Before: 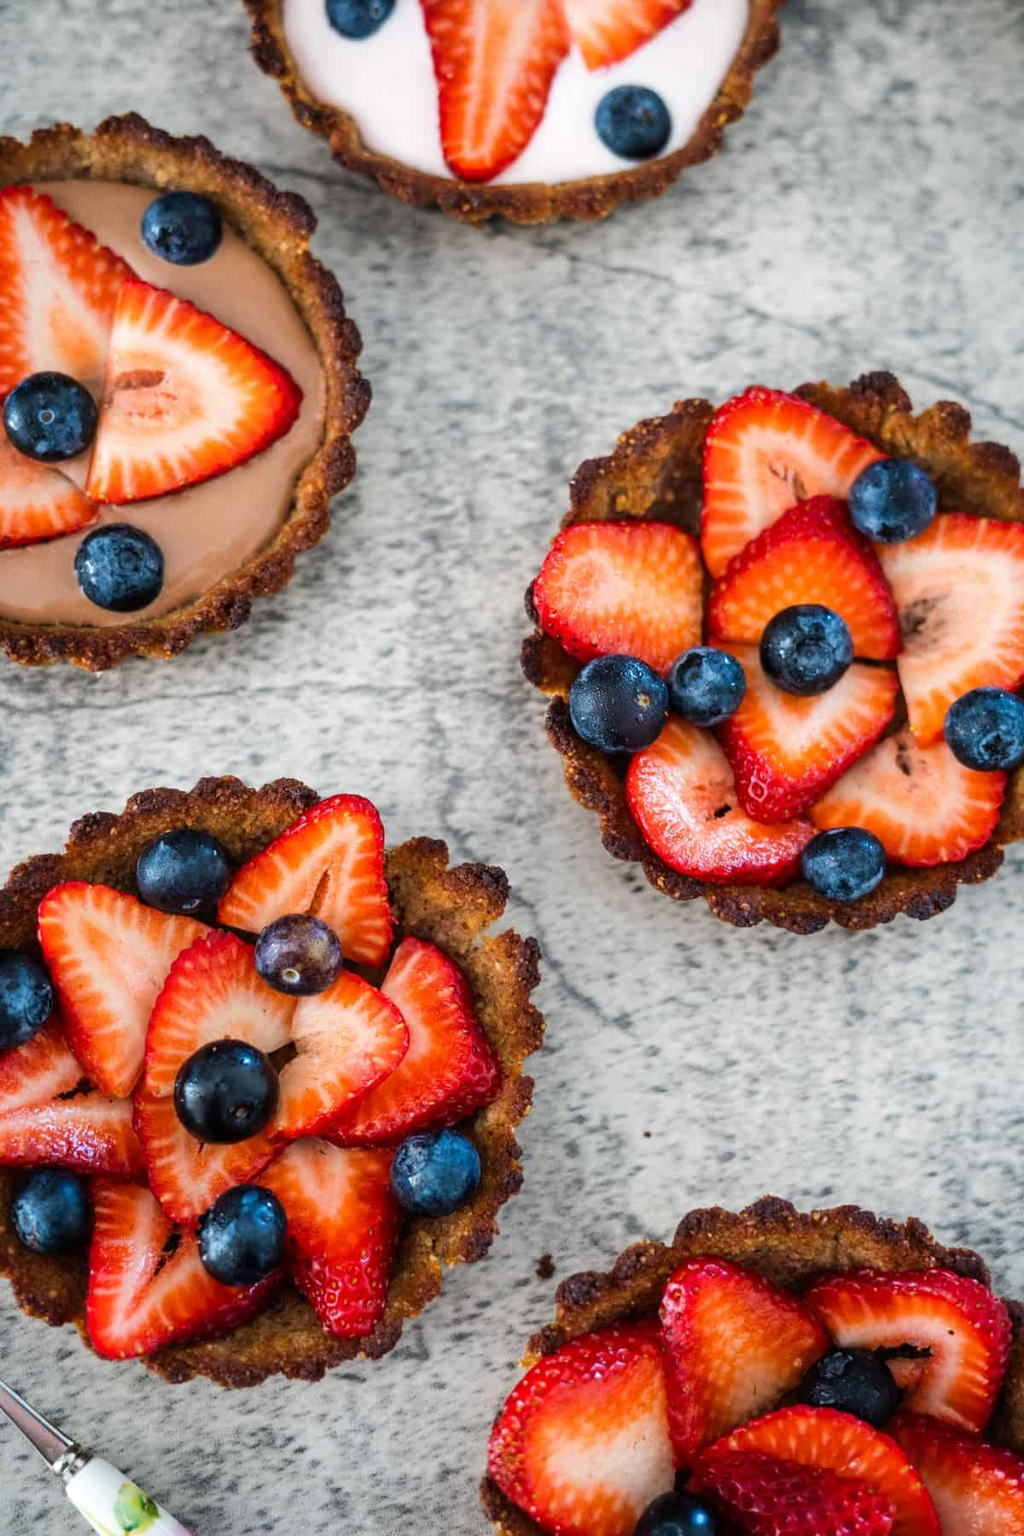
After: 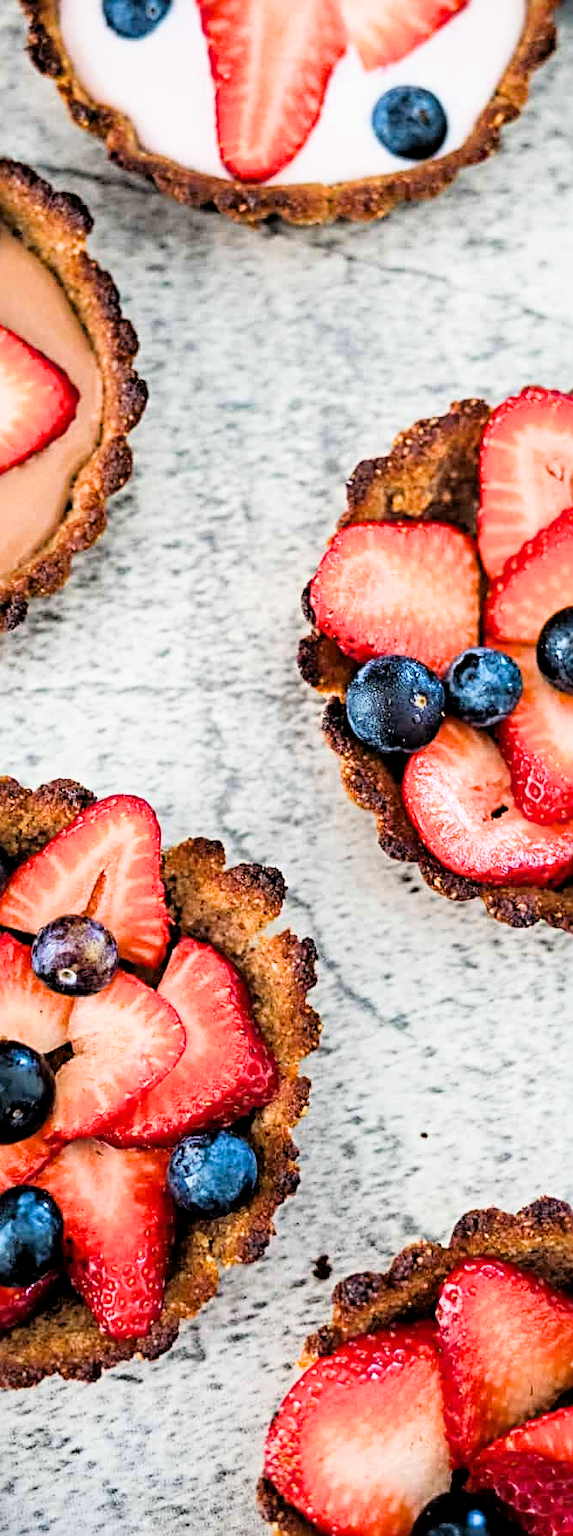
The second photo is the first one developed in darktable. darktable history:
tone equalizer: -8 EV -0.418 EV, -7 EV -0.41 EV, -6 EV -0.349 EV, -5 EV -0.199 EV, -3 EV 0.232 EV, -2 EV 0.322 EV, -1 EV 0.405 EV, +0 EV 0.401 EV
sharpen: radius 3.963
exposure: exposure 0.717 EV, compensate highlight preservation false
crop: left 21.888%, right 22.104%, bottom 0.015%
filmic rgb: black relative exposure -7.72 EV, white relative exposure 4.36 EV, threshold 3.02 EV, target black luminance 0%, hardness 3.76, latitude 50.75%, contrast 1.064, highlights saturation mix 8.69%, shadows ↔ highlights balance -0.276%, enable highlight reconstruction true
haze removal: compatibility mode true, adaptive false
color correction: highlights b* -0.06
